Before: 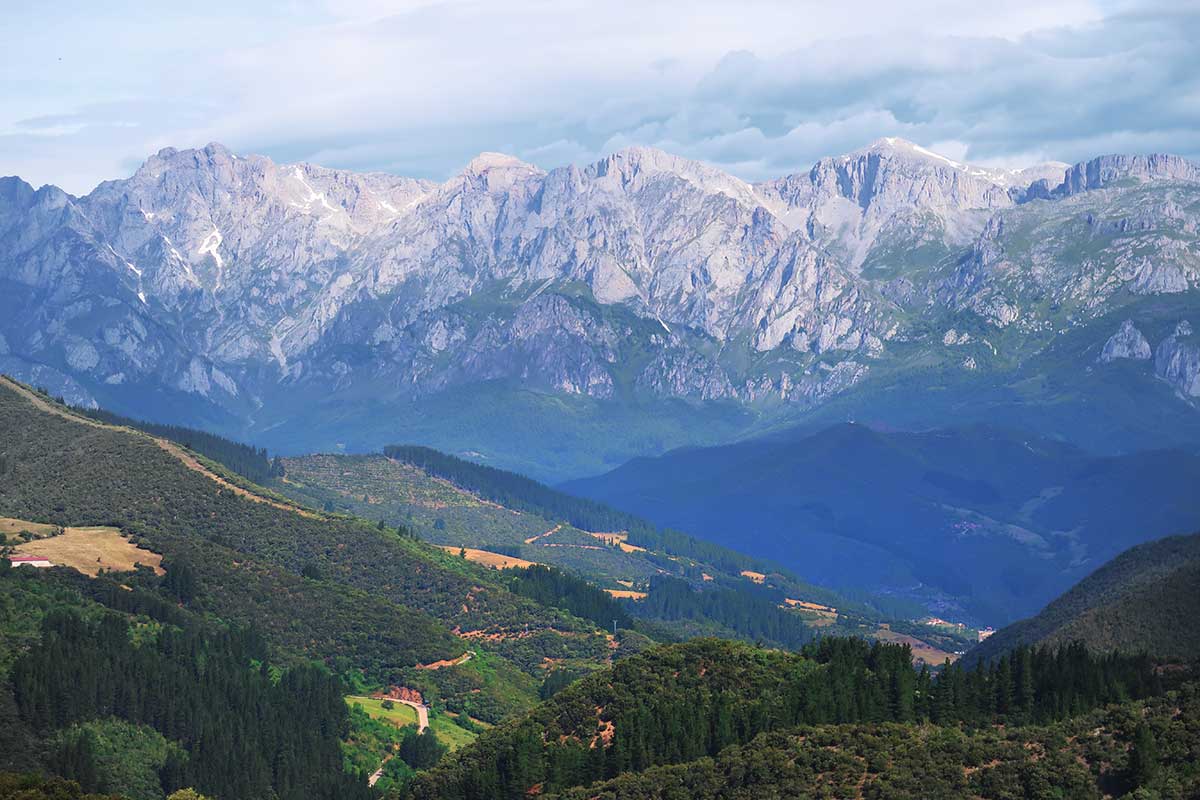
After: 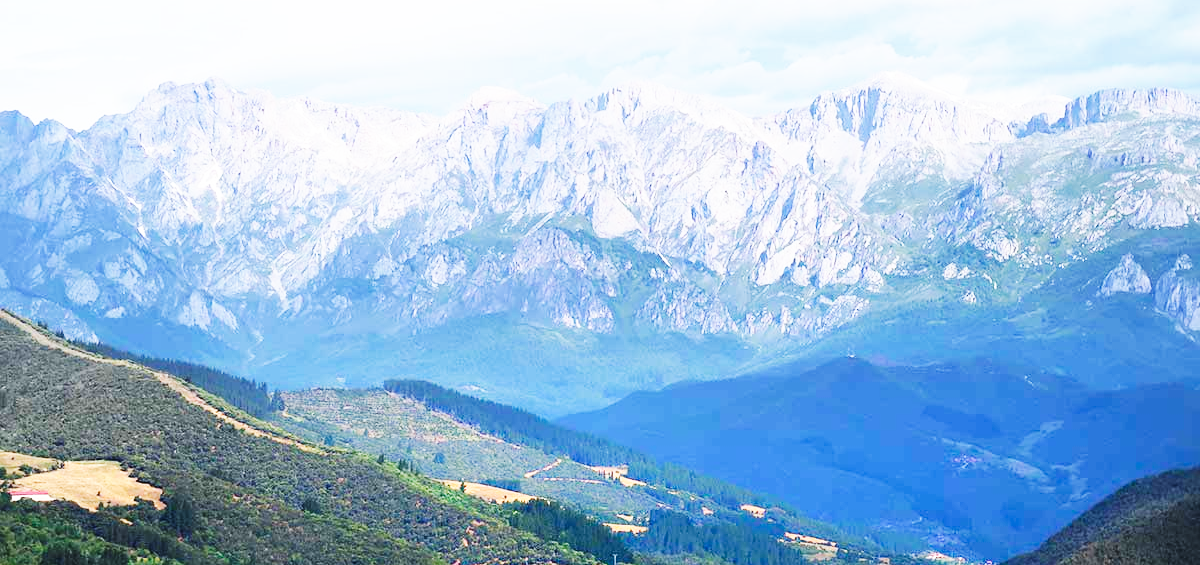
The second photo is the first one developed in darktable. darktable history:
crop and rotate: top 8.293%, bottom 20.996%
base curve: curves: ch0 [(0, 0) (0.007, 0.004) (0.027, 0.03) (0.046, 0.07) (0.207, 0.54) (0.442, 0.872) (0.673, 0.972) (1, 1)], preserve colors none
